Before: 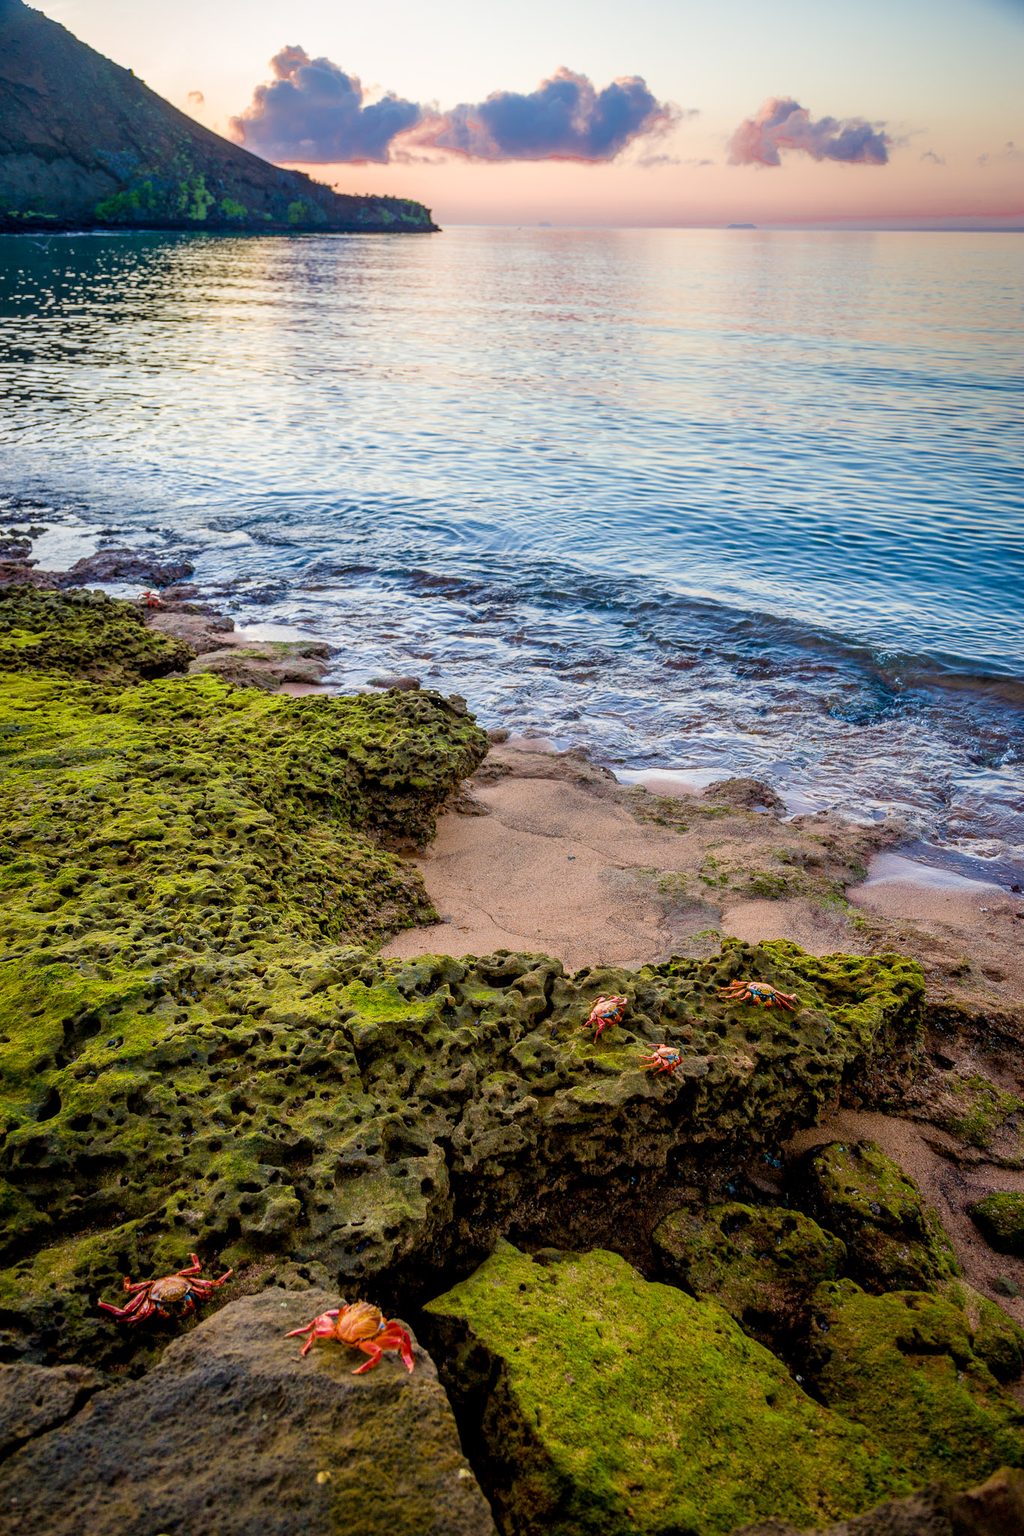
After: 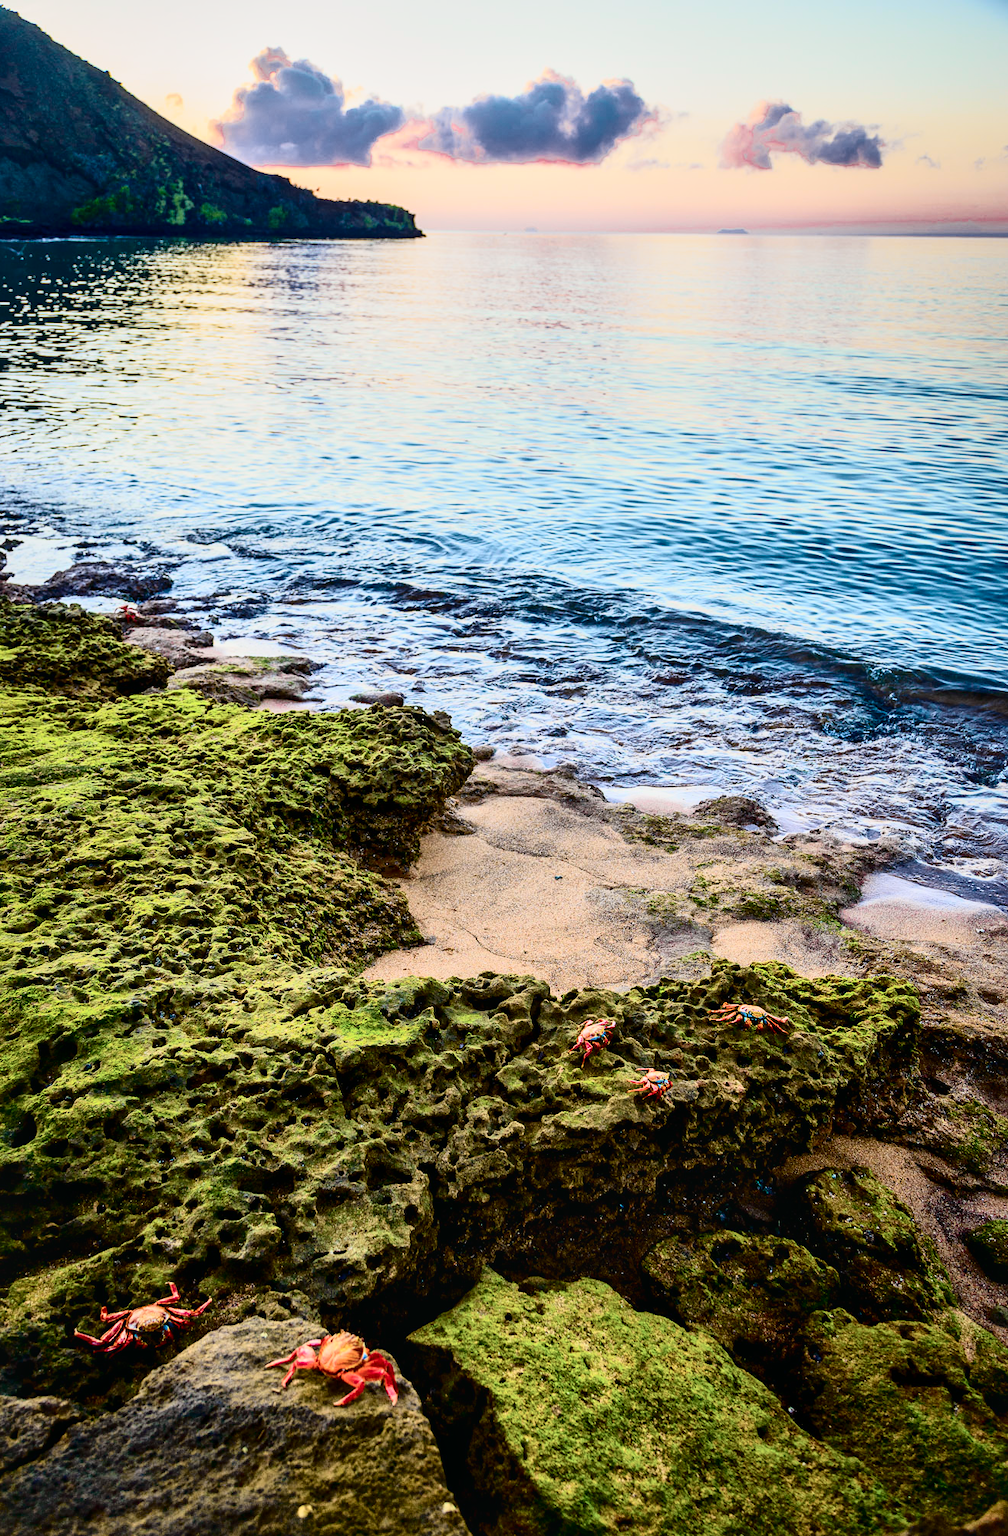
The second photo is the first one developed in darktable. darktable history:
tone curve: curves: ch0 [(0, 0.022) (0.114, 0.096) (0.282, 0.299) (0.456, 0.51) (0.613, 0.693) (0.786, 0.843) (0.999, 0.949)]; ch1 [(0, 0) (0.384, 0.365) (0.463, 0.447) (0.486, 0.474) (0.503, 0.5) (0.535, 0.522) (0.555, 0.546) (0.593, 0.599) (0.755, 0.793) (1, 1)]; ch2 [(0, 0) (0.369, 0.375) (0.449, 0.434) (0.501, 0.5) (0.528, 0.517) (0.561, 0.57) (0.612, 0.631) (0.668, 0.659) (1, 1)], color space Lab, independent channels, preserve colors none
crop and rotate: left 2.536%, right 1.107%, bottom 2.246%
contrast brightness saturation: contrast 0.28
local contrast: mode bilateral grid, contrast 20, coarseness 50, detail 132%, midtone range 0.2
shadows and highlights: shadows 37.27, highlights -28.18, soften with gaussian
